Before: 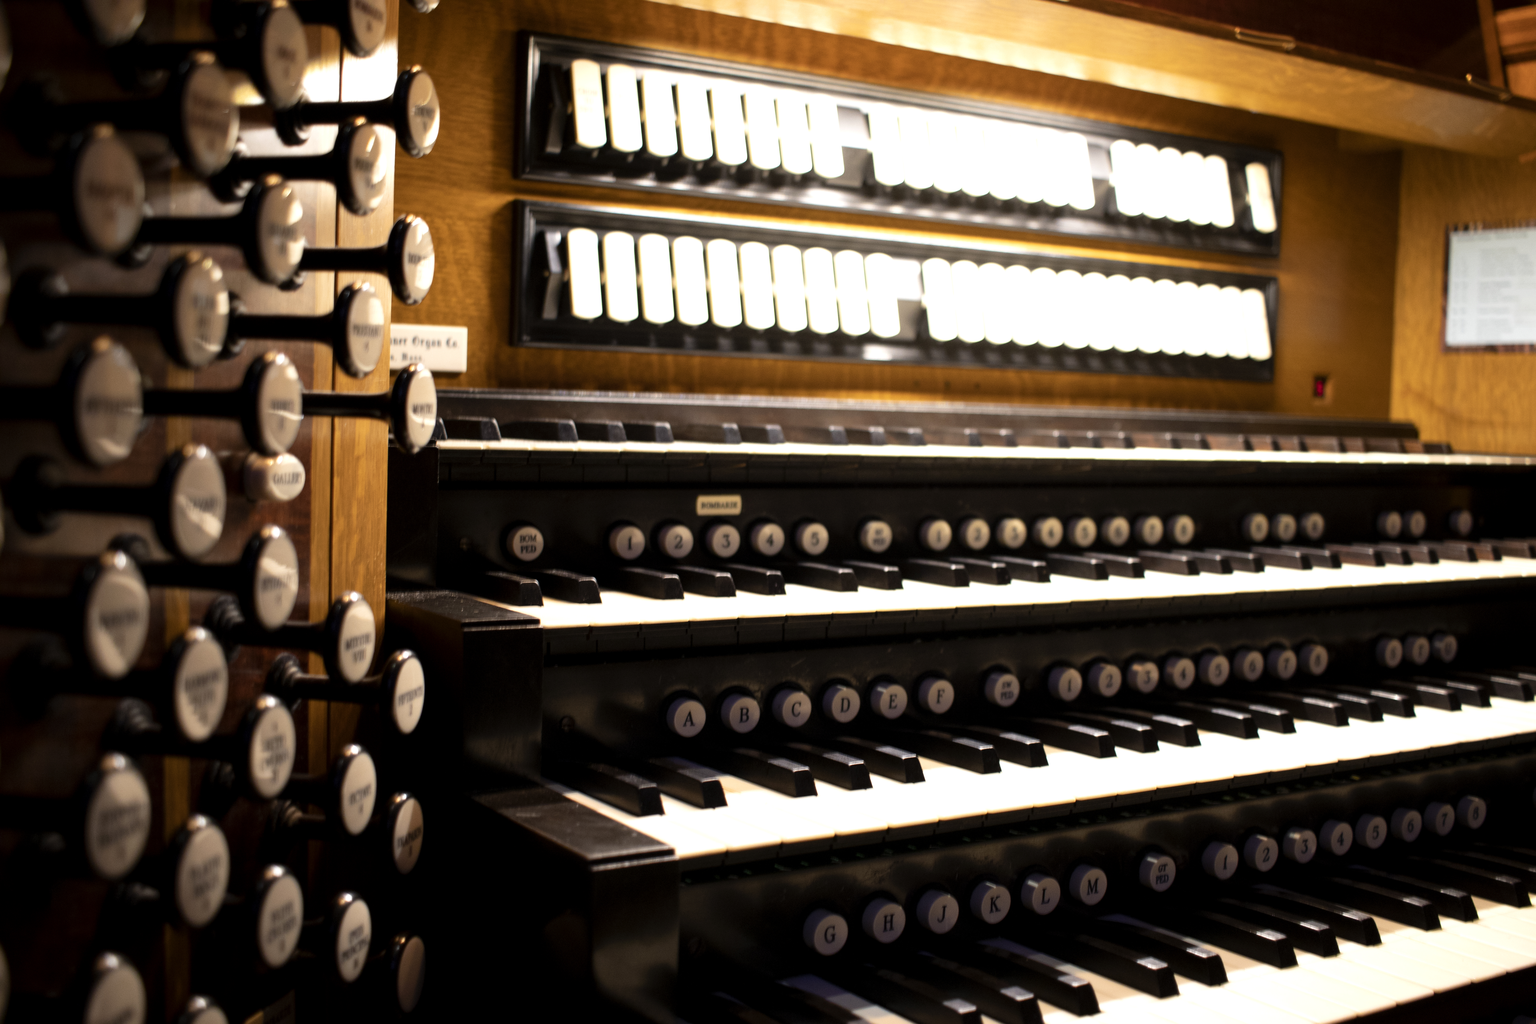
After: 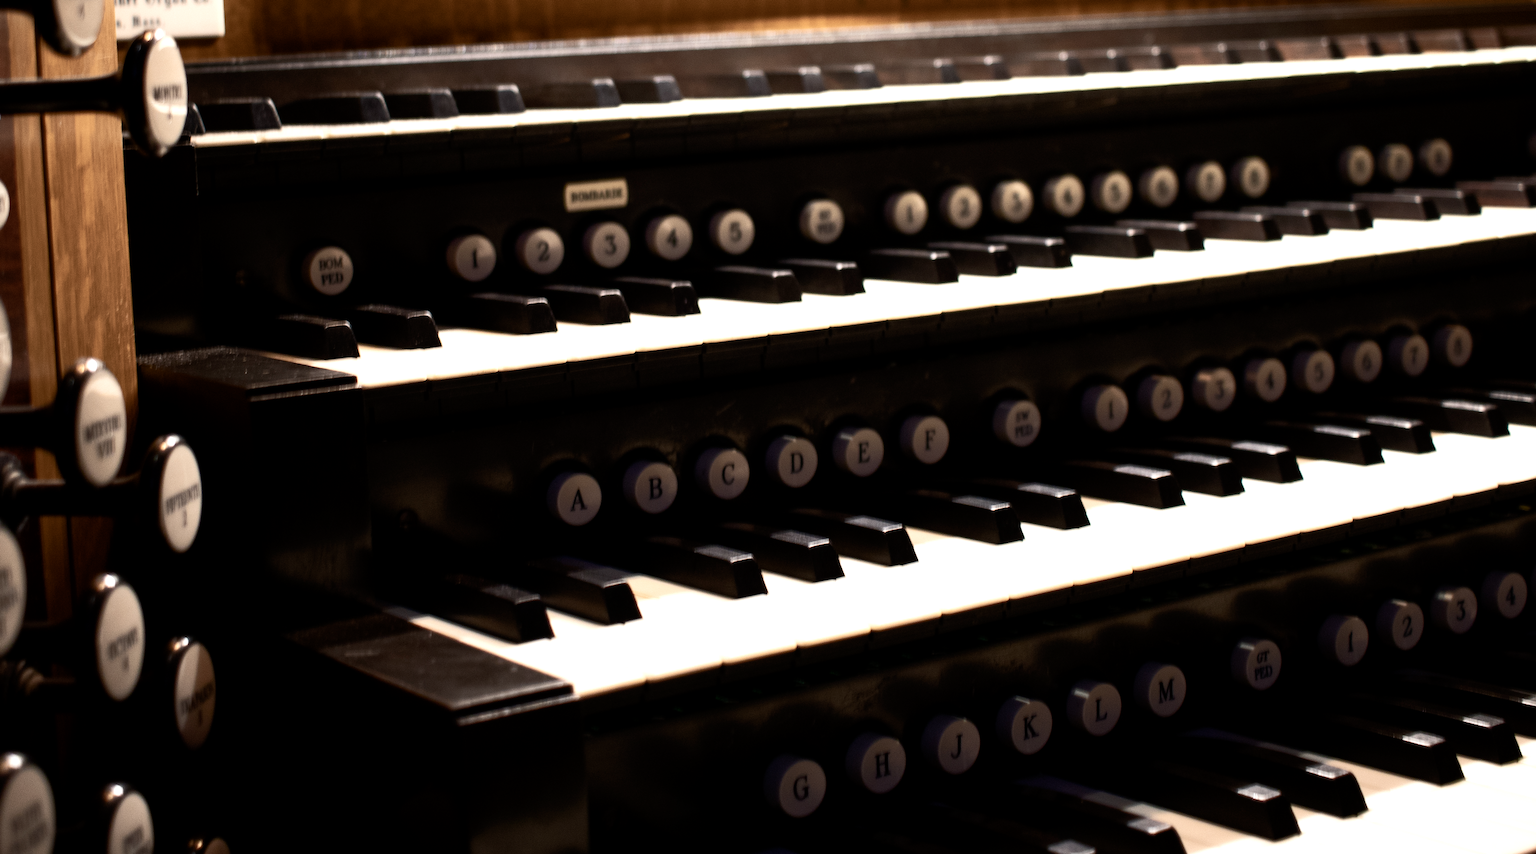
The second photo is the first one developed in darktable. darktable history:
color balance rgb: perceptual saturation grading › highlights -31.88%, perceptual saturation grading › mid-tones 5.8%, perceptual saturation grading › shadows 18.12%, perceptual brilliance grading › highlights 3.62%, perceptual brilliance grading › mid-tones -18.12%, perceptual brilliance grading › shadows -41.3%
rotate and perspective: rotation -4.57°, crop left 0.054, crop right 0.944, crop top 0.087, crop bottom 0.914
crop and rotate: left 17.299%, top 35.115%, right 7.015%, bottom 1.024%
